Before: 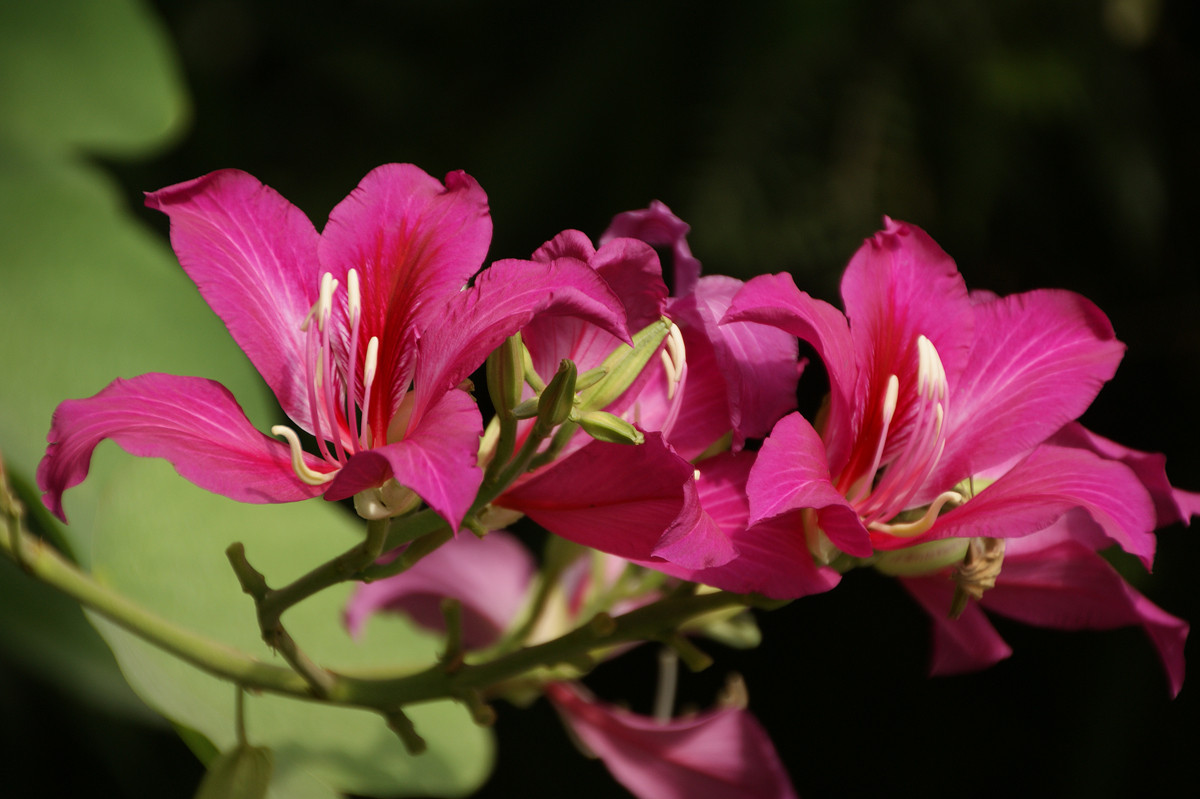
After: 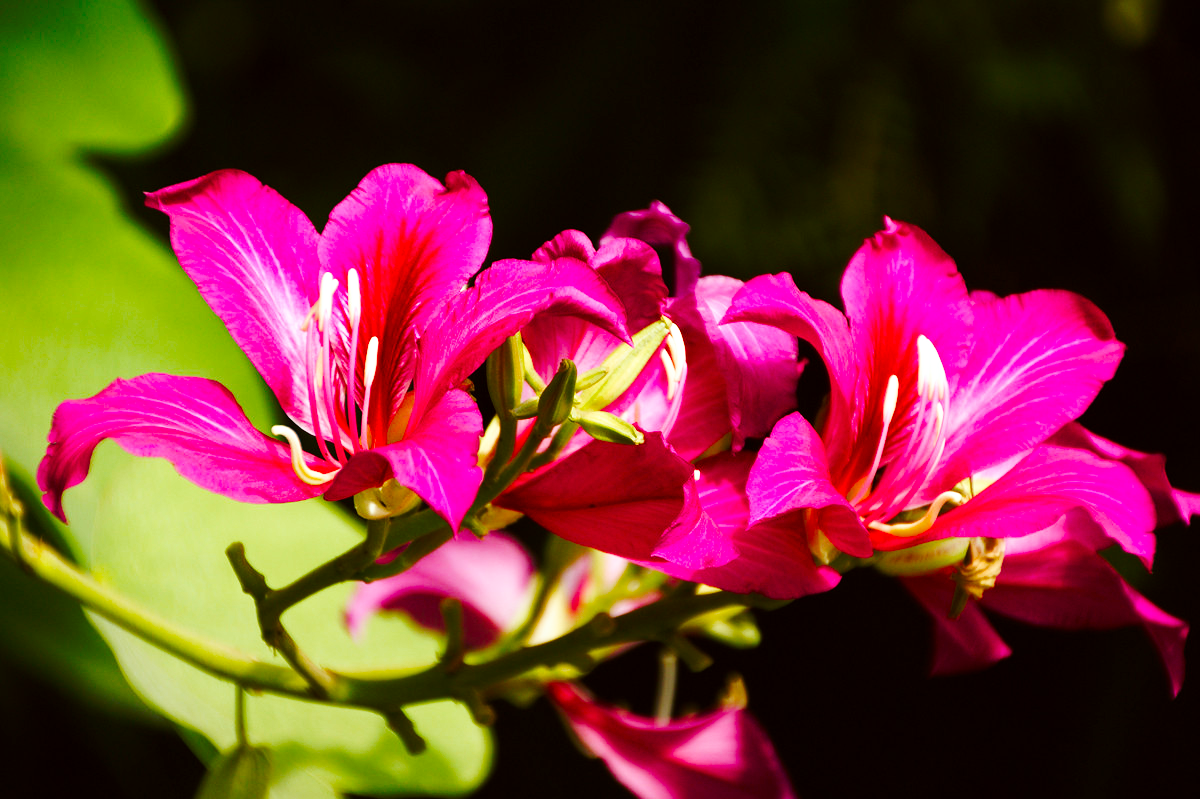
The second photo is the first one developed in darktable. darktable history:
color correction: highlights a* -2.73, highlights b* -2.09, shadows a* 2.41, shadows b* 2.73
color balance rgb: perceptual saturation grading › mid-tones 6.33%, perceptual saturation grading › shadows 72.44%, perceptual brilliance grading › highlights 11.59%, contrast 5.05%
tone curve: curves: ch0 [(0, 0) (0.003, 0.003) (0.011, 0.012) (0.025, 0.026) (0.044, 0.046) (0.069, 0.072) (0.1, 0.104) (0.136, 0.141) (0.177, 0.185) (0.224, 0.247) (0.277, 0.335) (0.335, 0.447) (0.399, 0.539) (0.468, 0.636) (0.543, 0.723) (0.623, 0.803) (0.709, 0.873) (0.801, 0.936) (0.898, 0.978) (1, 1)], preserve colors none
